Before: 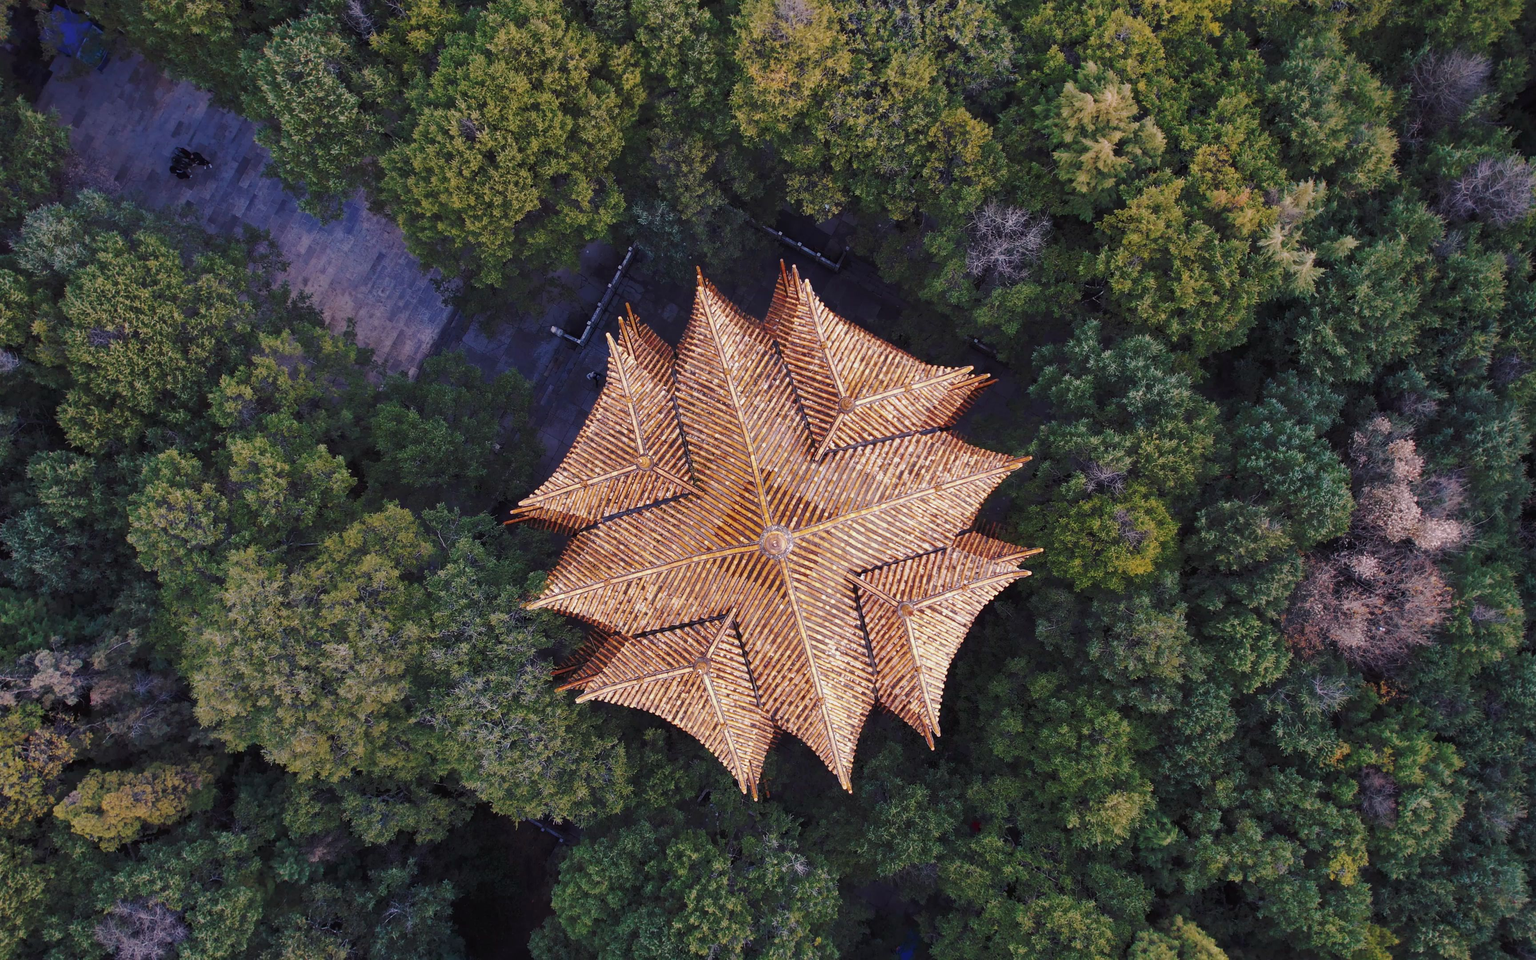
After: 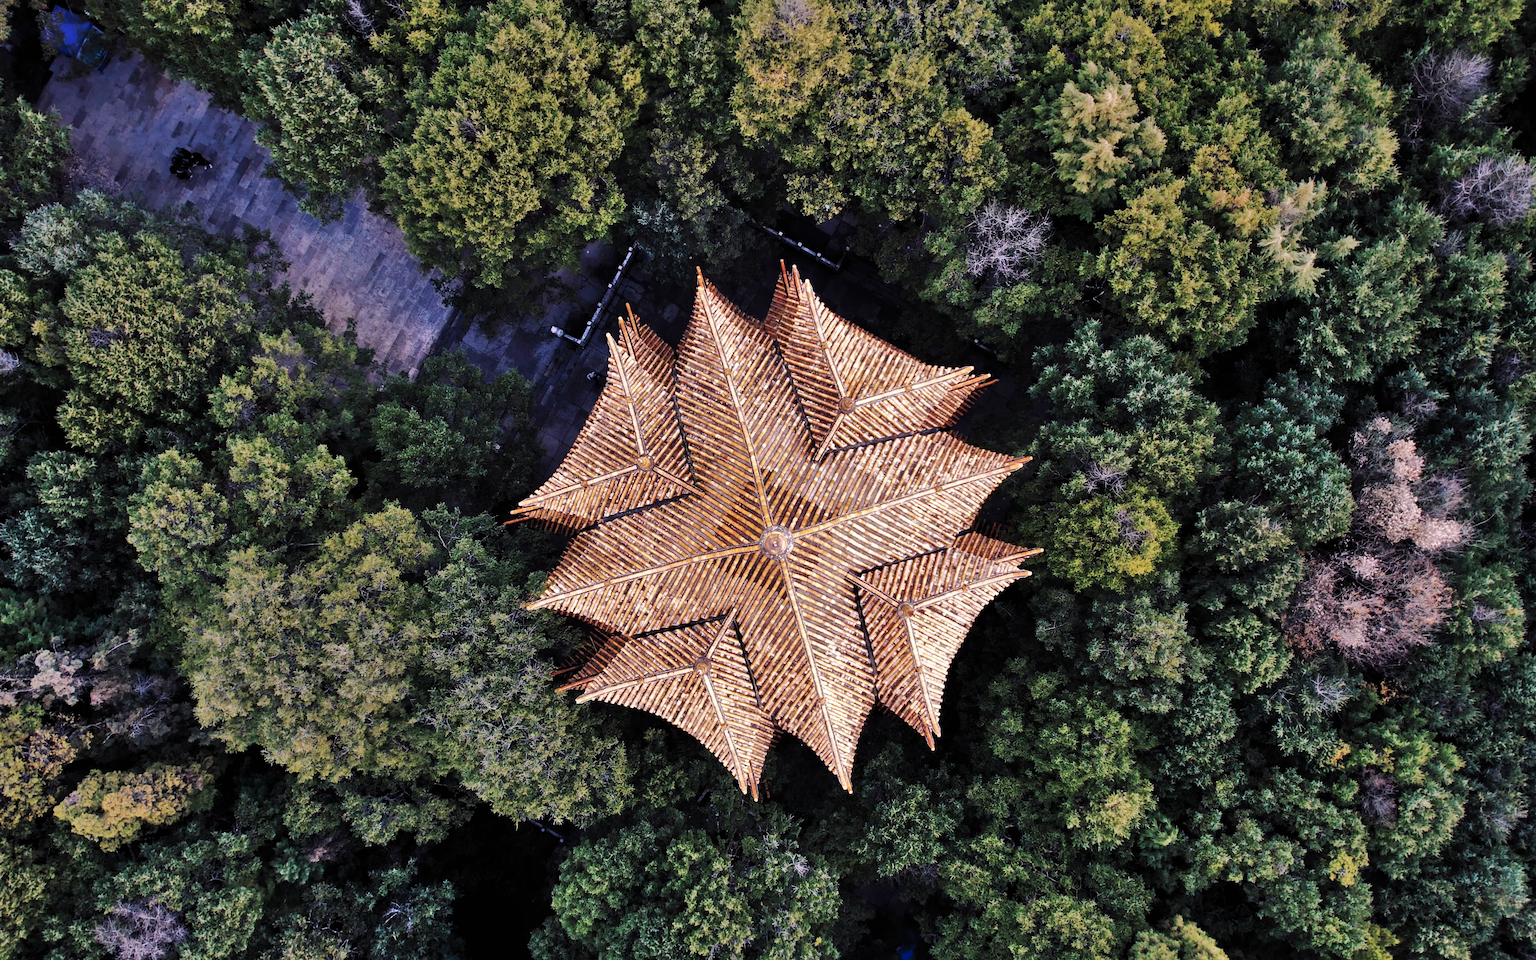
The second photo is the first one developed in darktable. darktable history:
shadows and highlights: low approximation 0.01, soften with gaussian
filmic rgb: black relative exposure -8.19 EV, white relative exposure 2.2 EV, threshold 5.95 EV, target white luminance 99.884%, hardness 7.08, latitude 74.47%, contrast 1.321, highlights saturation mix -2.88%, shadows ↔ highlights balance 30.64%, enable highlight reconstruction true
